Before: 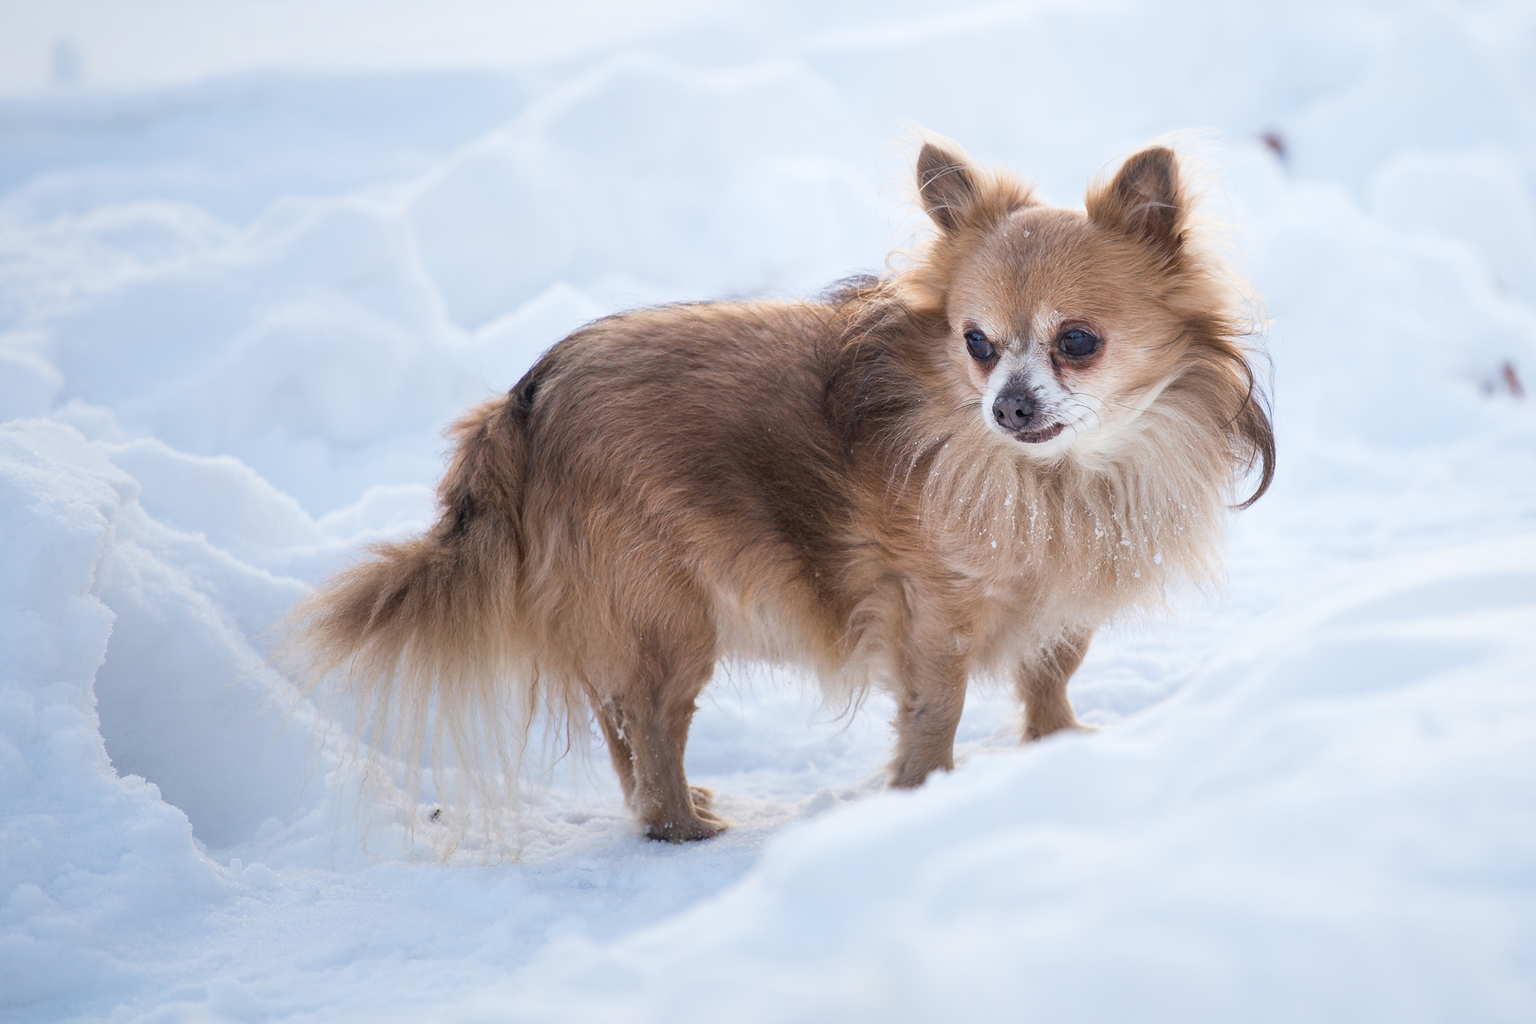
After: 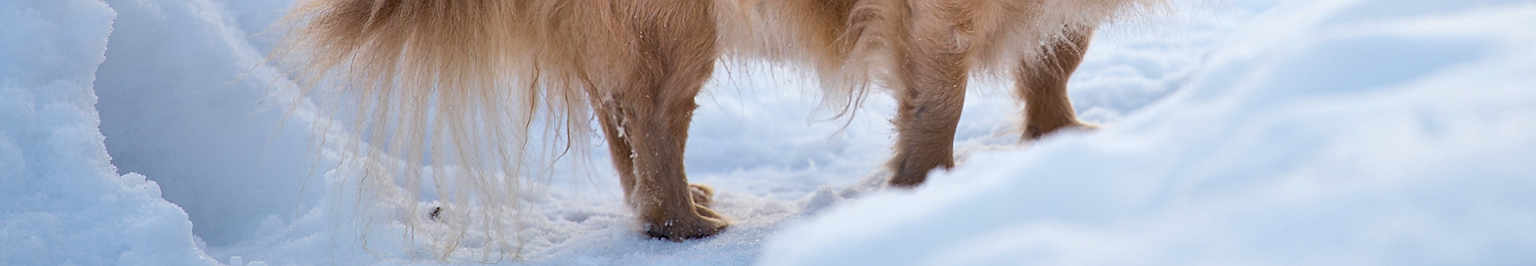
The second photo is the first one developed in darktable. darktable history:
crop and rotate: top 58.851%, bottom 15.112%
exposure: black level correction 0.01, exposure 0.016 EV, compensate highlight preservation false
sharpen: on, module defaults
shadows and highlights: shadows 59.94, soften with gaussian
color balance rgb: perceptual saturation grading › global saturation 0.977%, global vibrance 29.728%
